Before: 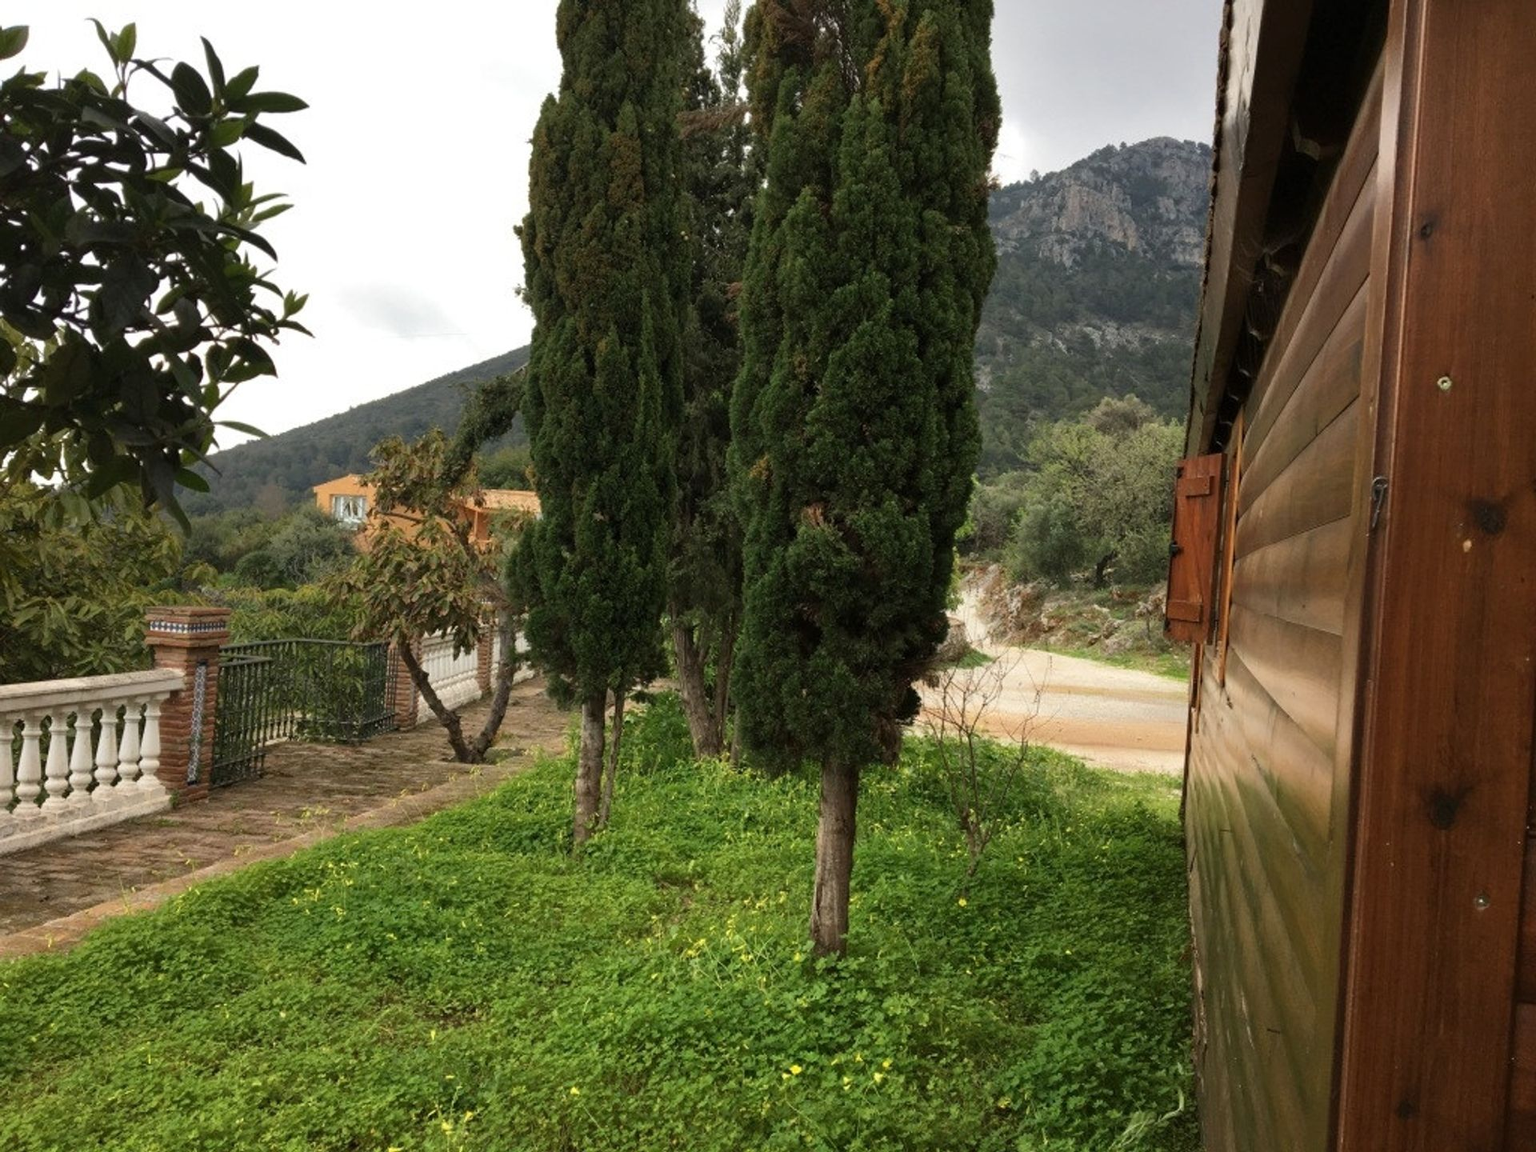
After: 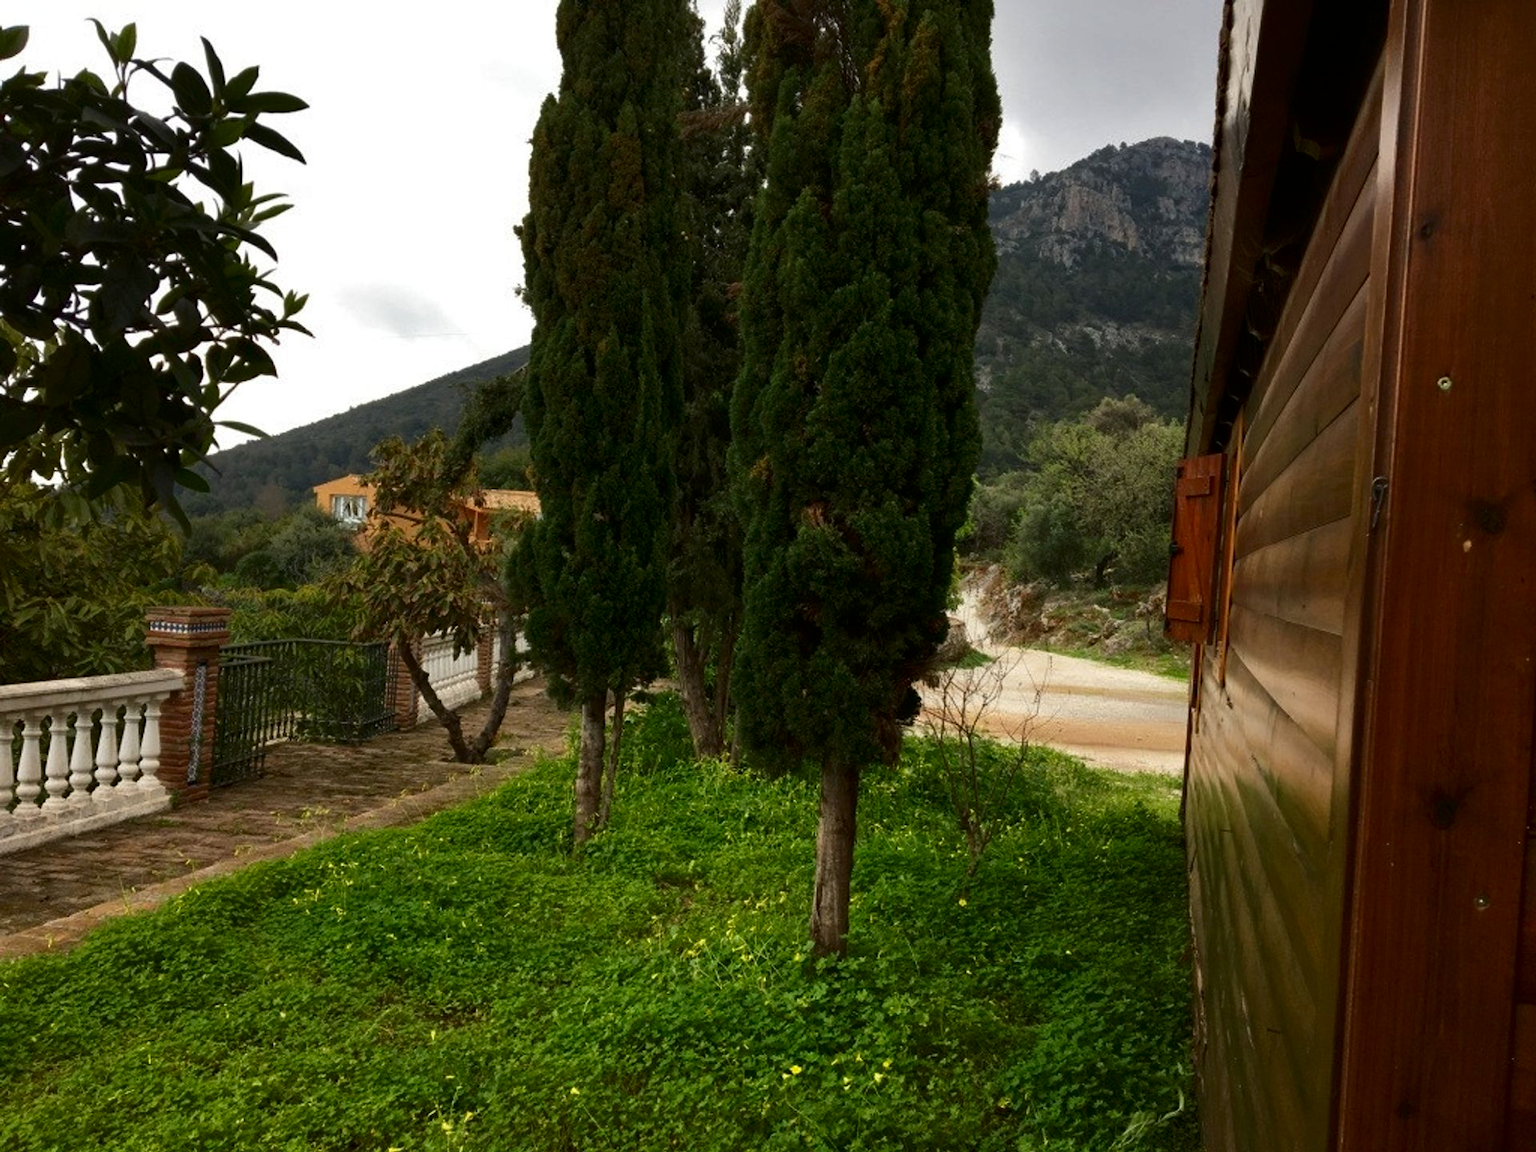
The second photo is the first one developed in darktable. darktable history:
contrast brightness saturation: brightness -0.216, saturation 0.081
